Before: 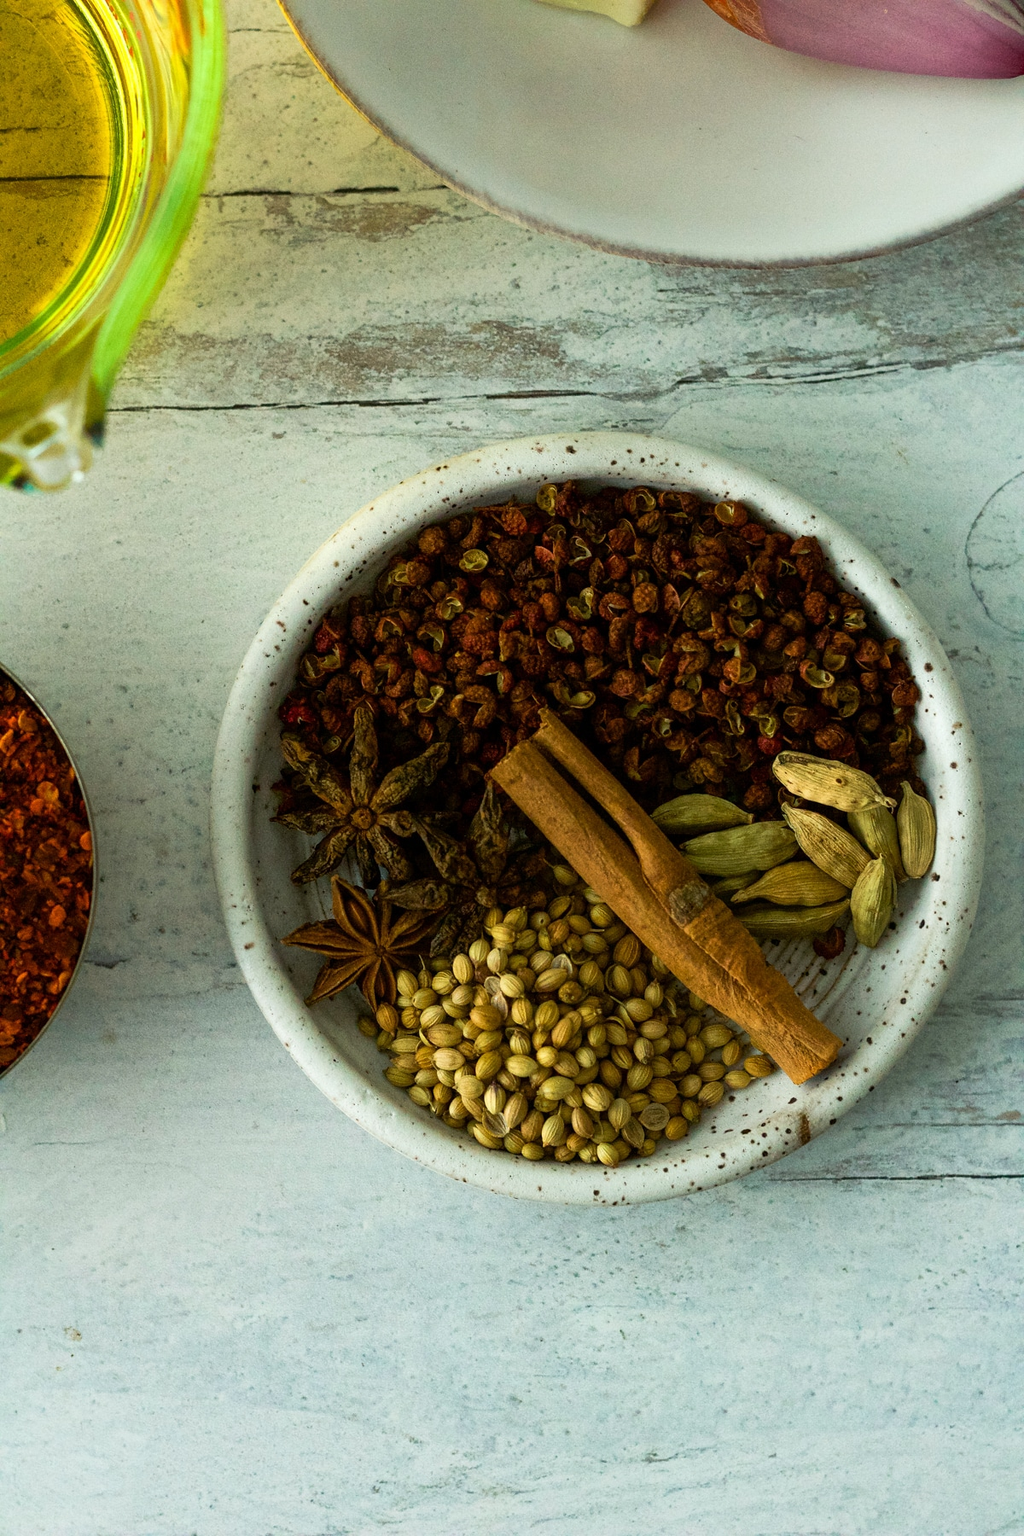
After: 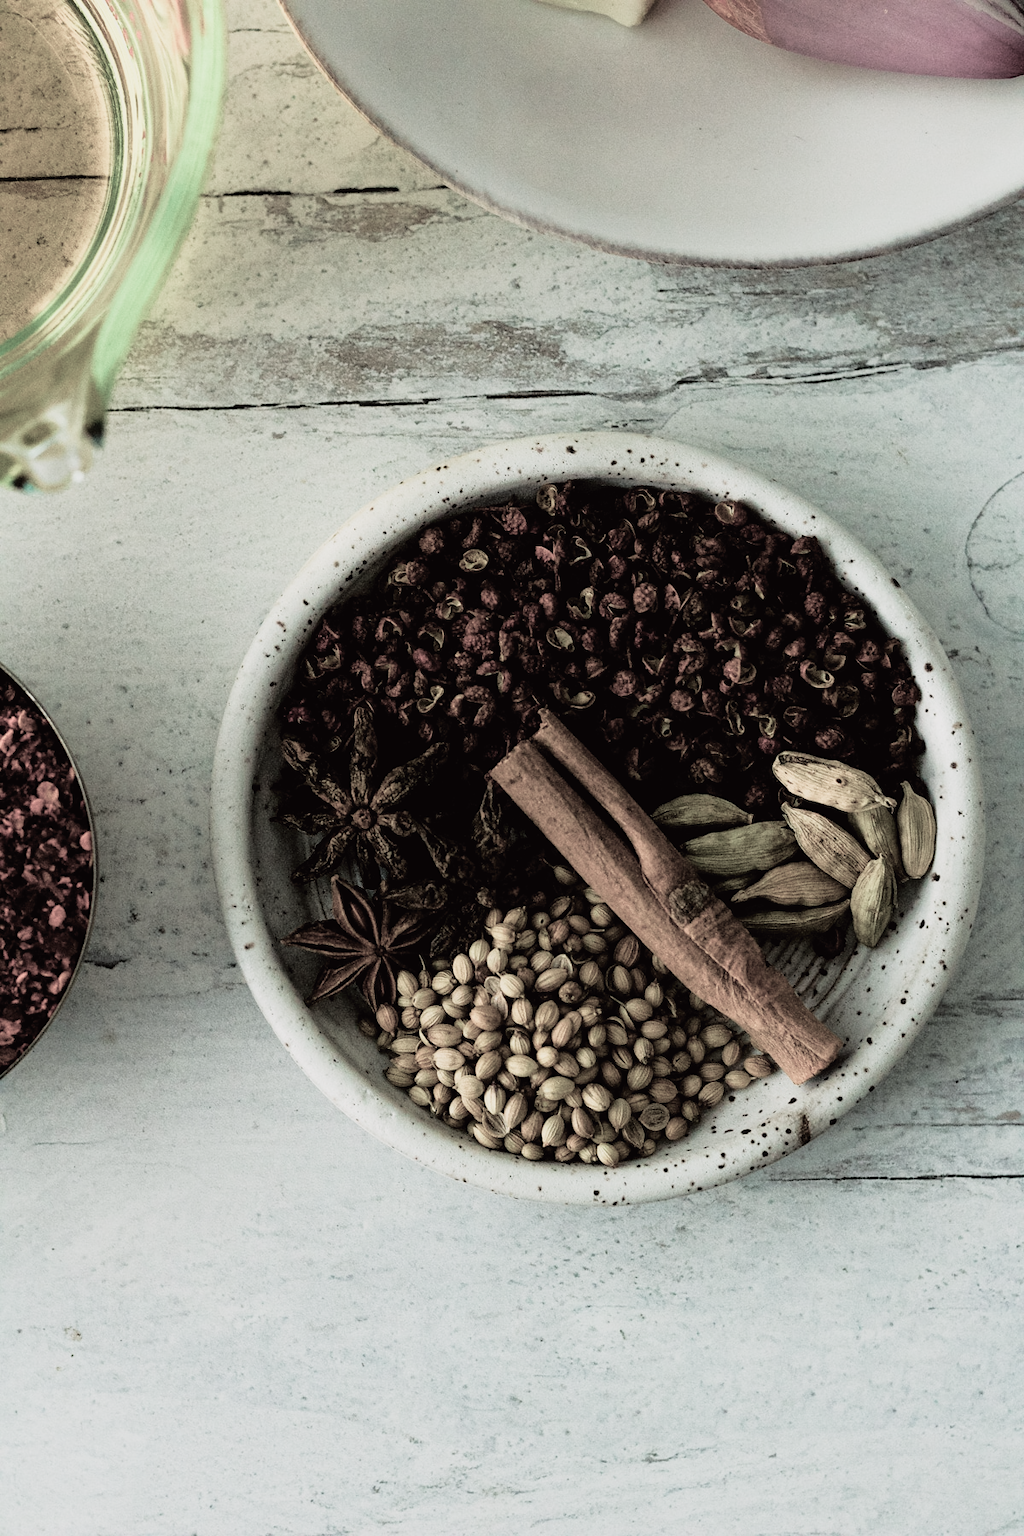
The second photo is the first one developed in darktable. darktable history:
tone curve: curves: ch0 [(0, 0.013) (0.117, 0.081) (0.257, 0.259) (0.408, 0.45) (0.611, 0.64) (0.81, 0.857) (1, 1)]; ch1 [(0, 0) (0.287, 0.198) (0.501, 0.506) (0.56, 0.584) (0.715, 0.741) (0.976, 0.992)]; ch2 [(0, 0) (0.369, 0.362) (0.5, 0.5) (0.537, 0.547) (0.59, 0.603) (0.681, 0.754) (1, 1)], color space Lab, independent channels
filmic rgb: black relative exposure -5.06 EV, white relative exposure 3.19 EV, hardness 3.44, contrast 1.188, highlights saturation mix -30.58%, color science v5 (2021), iterations of high-quality reconstruction 0, contrast in shadows safe, contrast in highlights safe
